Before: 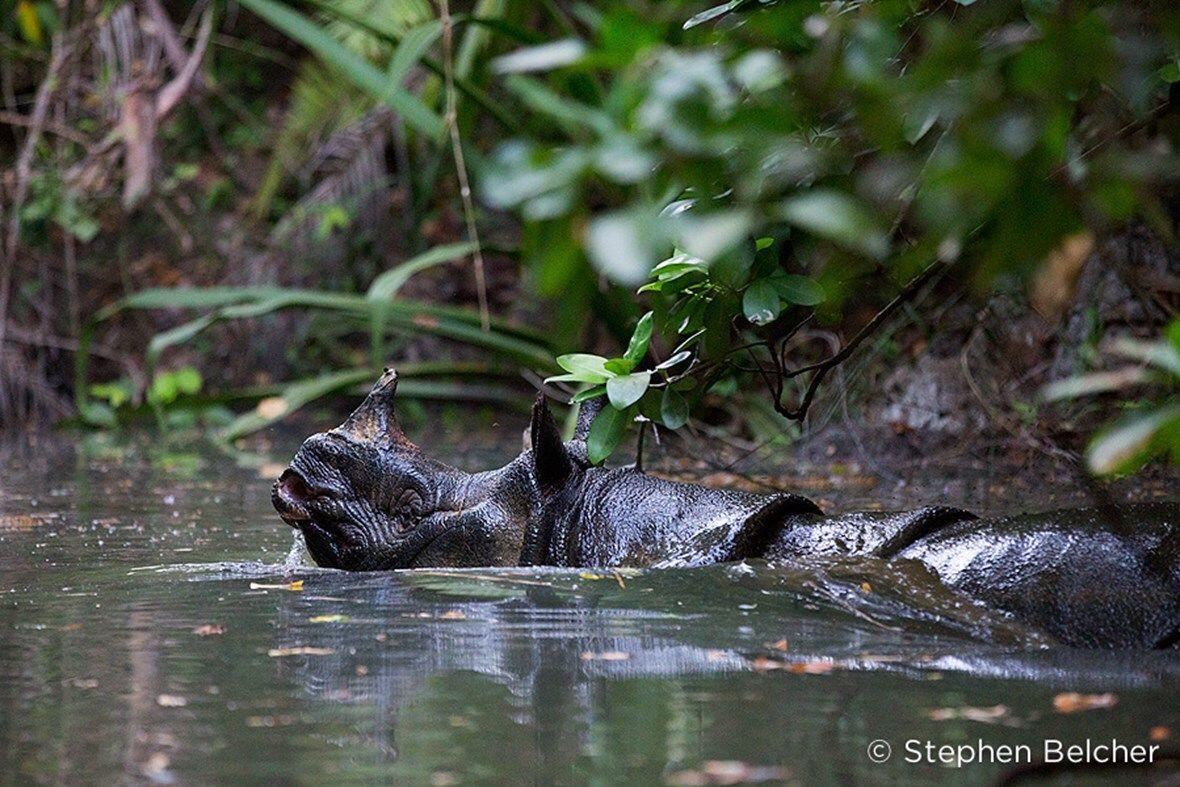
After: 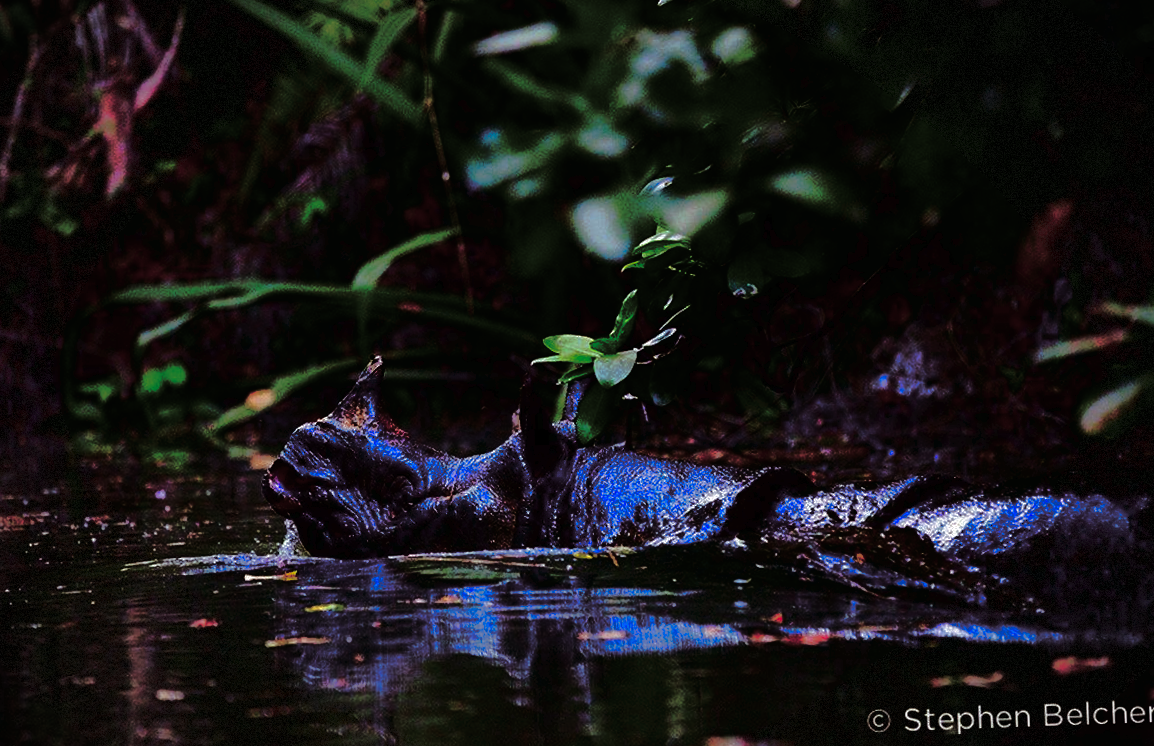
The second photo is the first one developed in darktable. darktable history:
shadows and highlights: on, module defaults
vignetting: fall-off start 91%, fall-off radius 39.39%, brightness -0.182, saturation -0.3, width/height ratio 1.219, shape 1.3, dithering 8-bit output, unbound false
contrast brightness saturation: brightness -1, saturation 1
tone curve: curves: ch0 [(0, 0) (0.003, 0.01) (0.011, 0.01) (0.025, 0.011) (0.044, 0.019) (0.069, 0.032) (0.1, 0.054) (0.136, 0.088) (0.177, 0.138) (0.224, 0.214) (0.277, 0.297) (0.335, 0.391) (0.399, 0.469) (0.468, 0.551) (0.543, 0.622) (0.623, 0.699) (0.709, 0.775) (0.801, 0.85) (0.898, 0.929) (1, 1)], preserve colors none
levels: levels [0, 0.48, 0.961]
split-toning: shadows › saturation 0.24, highlights › hue 54°, highlights › saturation 0.24
rotate and perspective: rotation -2°, crop left 0.022, crop right 0.978, crop top 0.049, crop bottom 0.951
